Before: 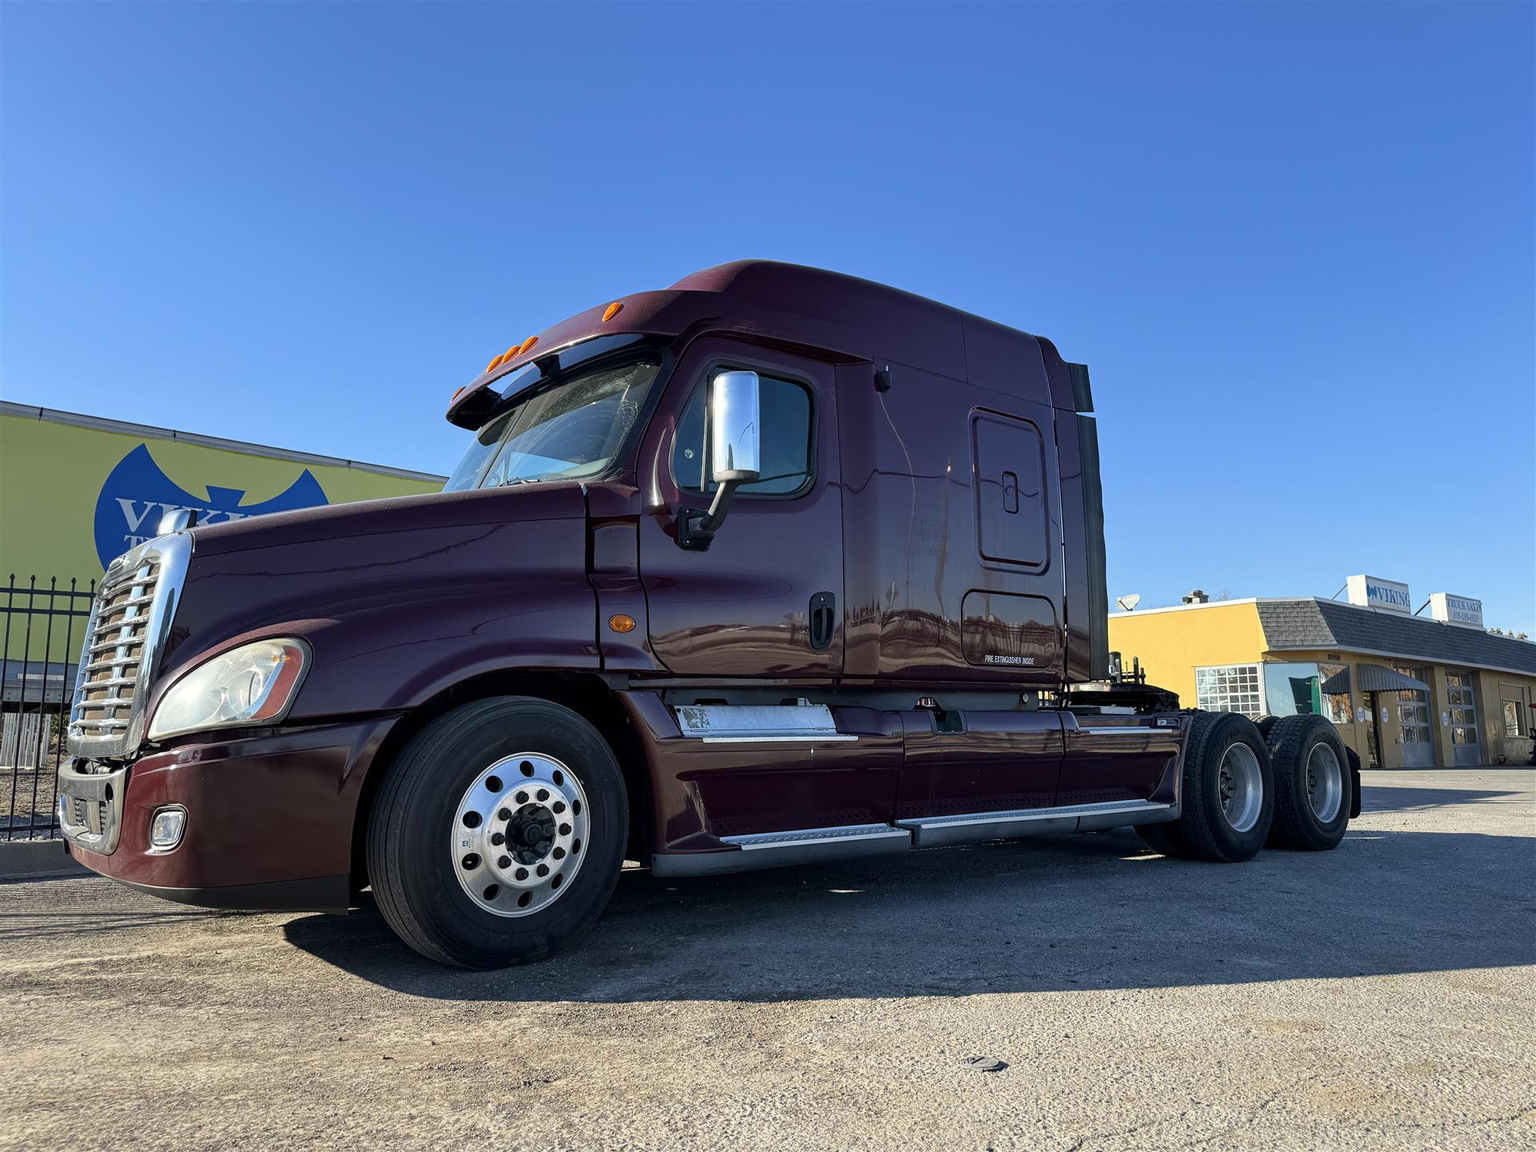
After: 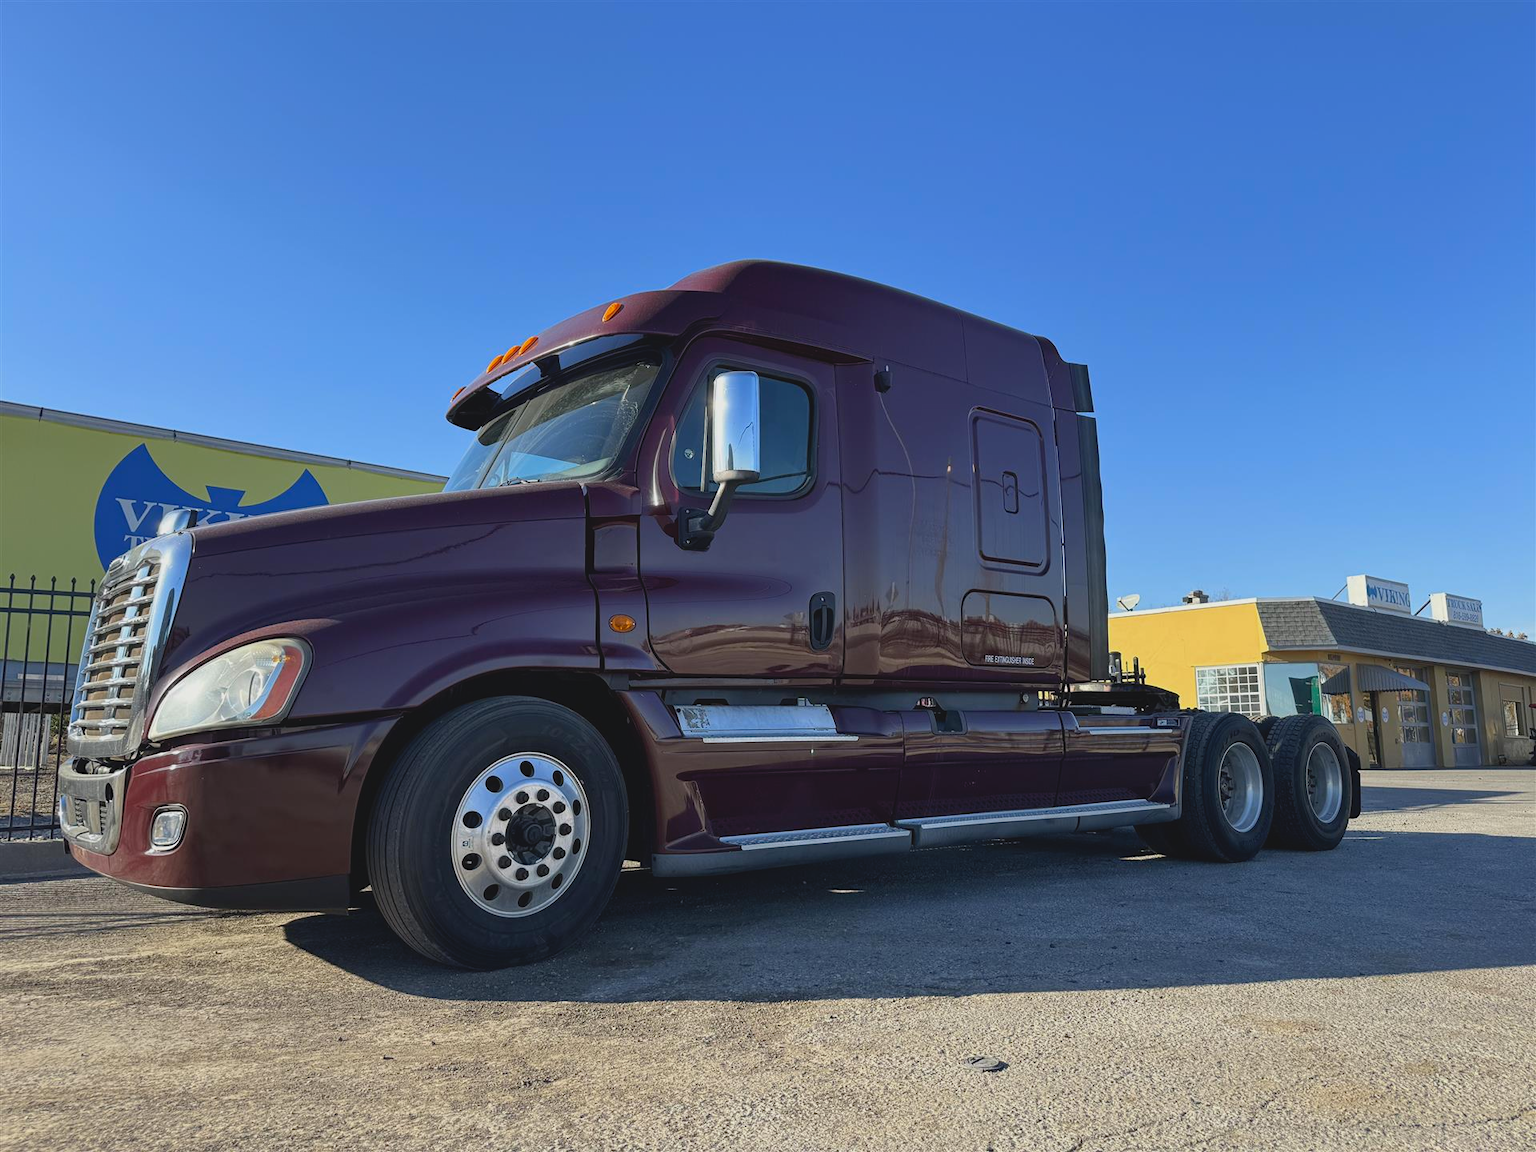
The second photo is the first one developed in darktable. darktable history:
base curve: curves: ch0 [(0, 0) (0.303, 0.277) (1, 1)]
lowpass: radius 0.1, contrast 0.85, saturation 1.1, unbound 0
